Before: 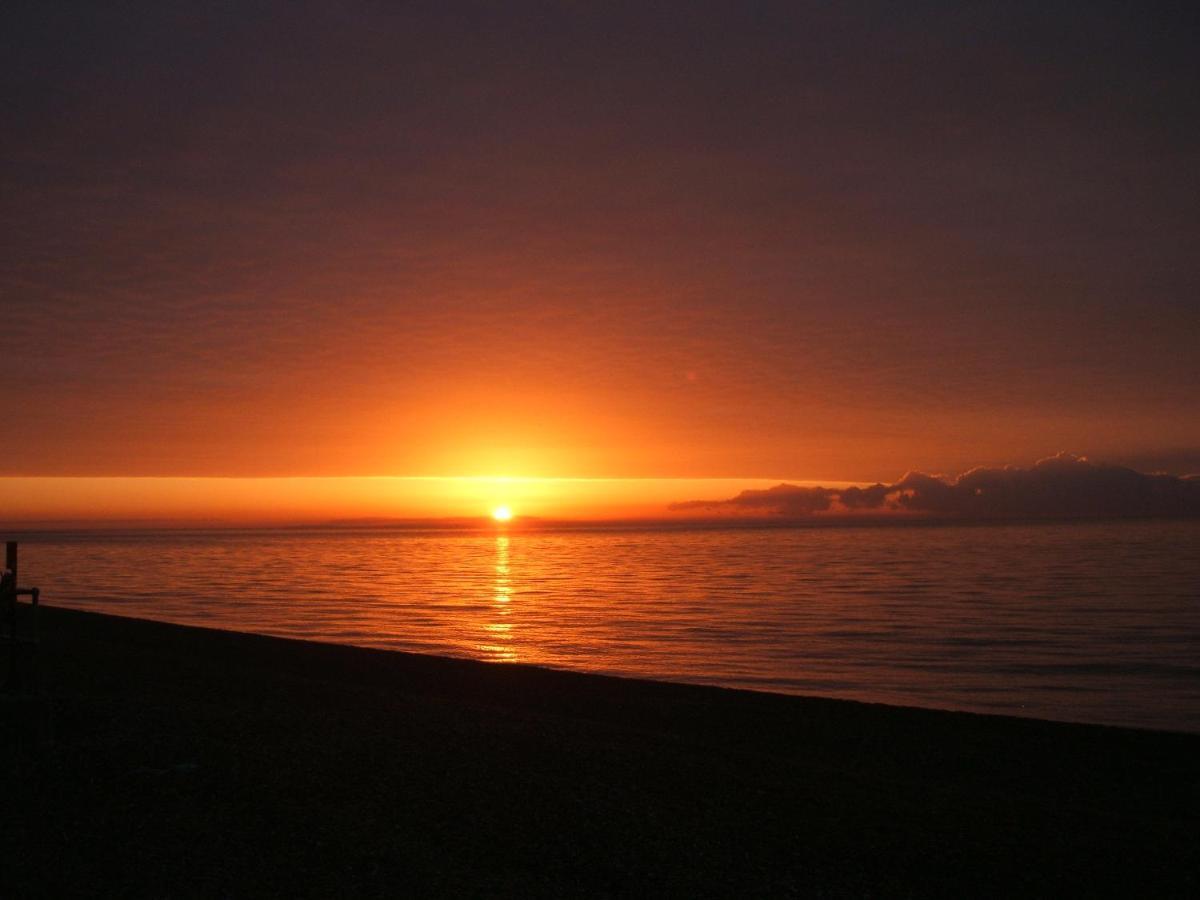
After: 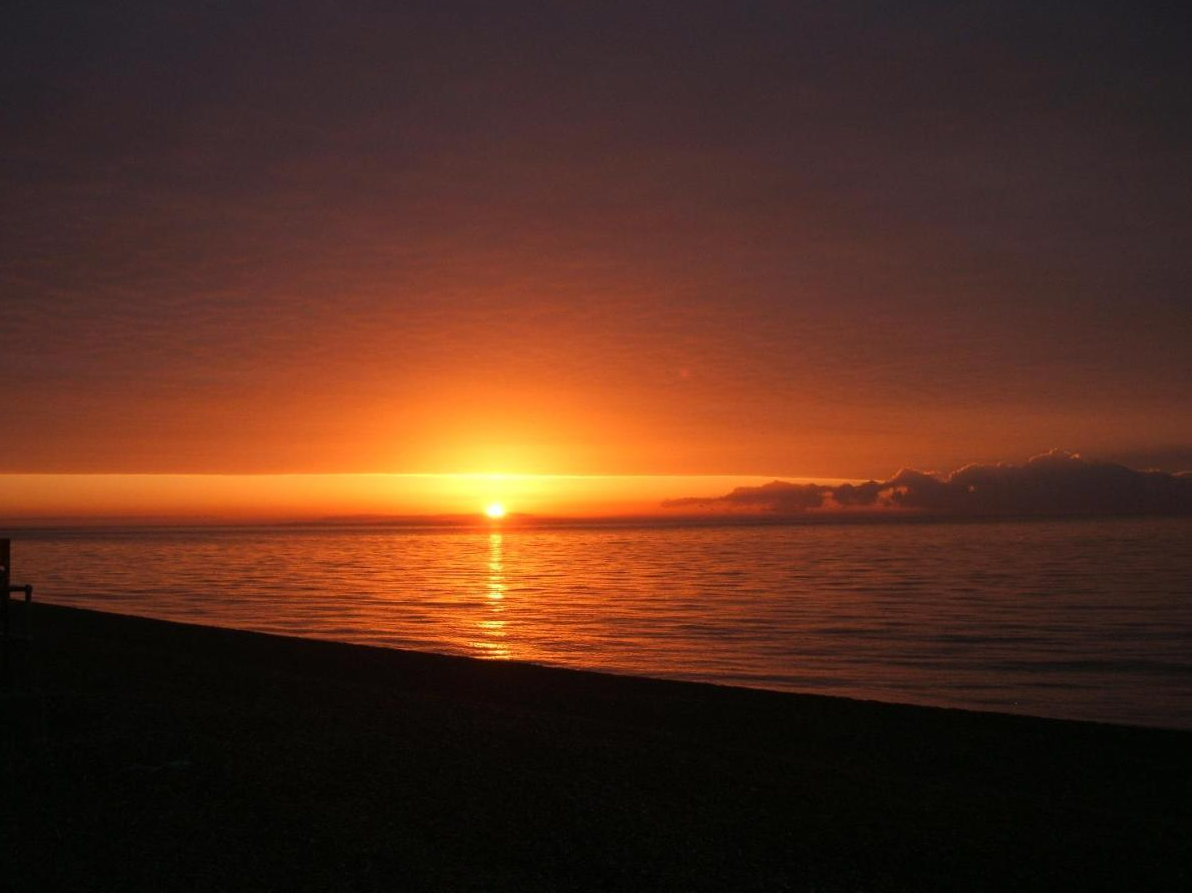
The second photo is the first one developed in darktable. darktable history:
crop and rotate: left 0.614%, top 0.389%, bottom 0.301%
